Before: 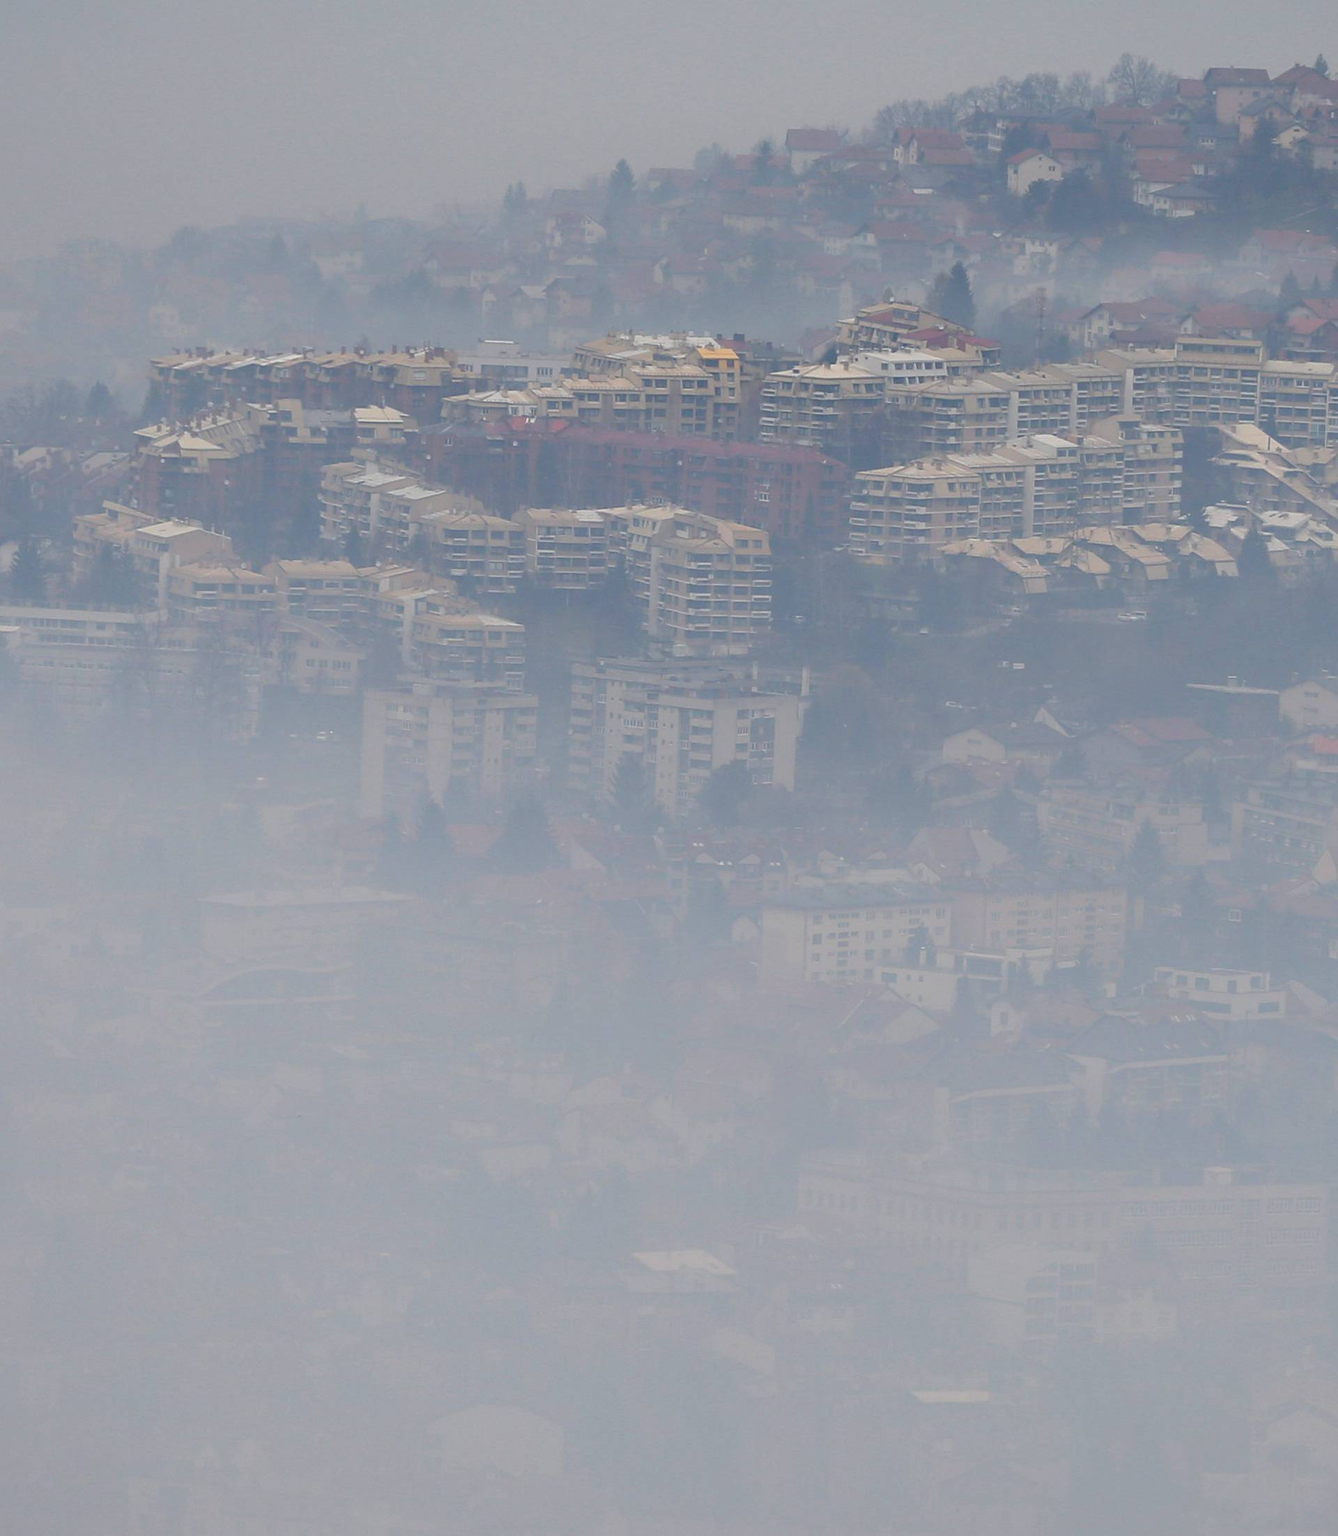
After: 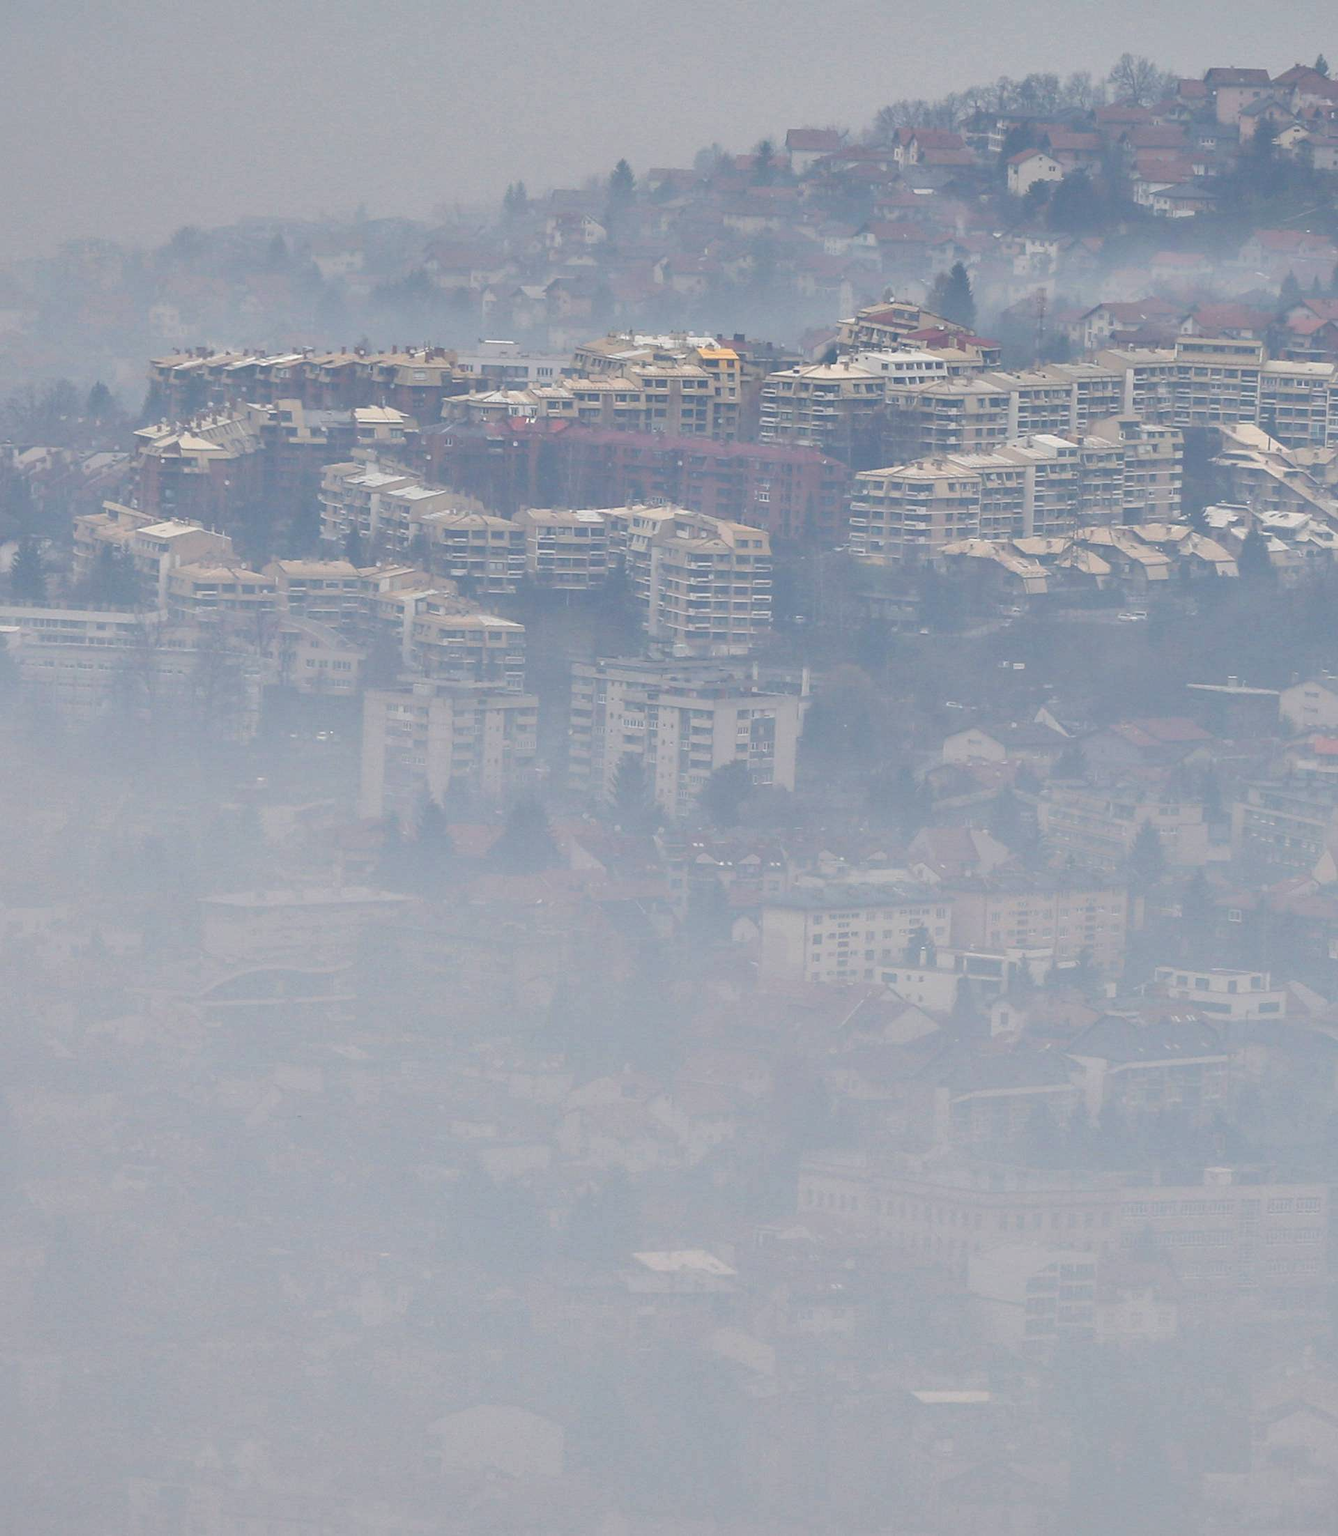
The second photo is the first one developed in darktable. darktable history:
local contrast: highlights 101%, shadows 101%, detail 119%, midtone range 0.2
shadows and highlights: white point adjustment 1.1, soften with gaussian
exposure: exposure 0.338 EV, compensate highlight preservation false
